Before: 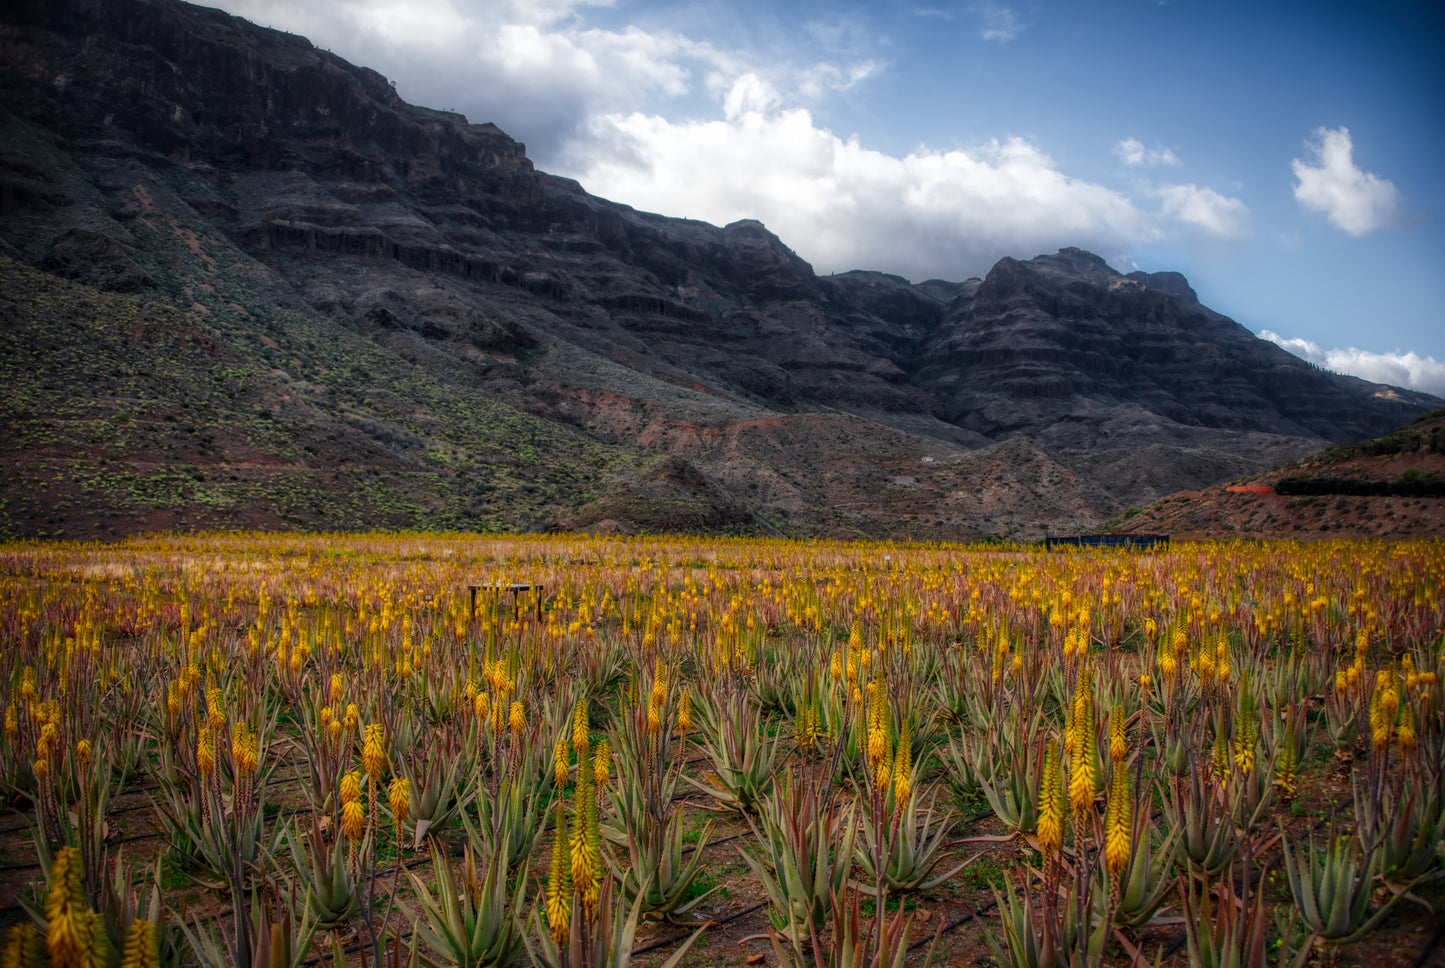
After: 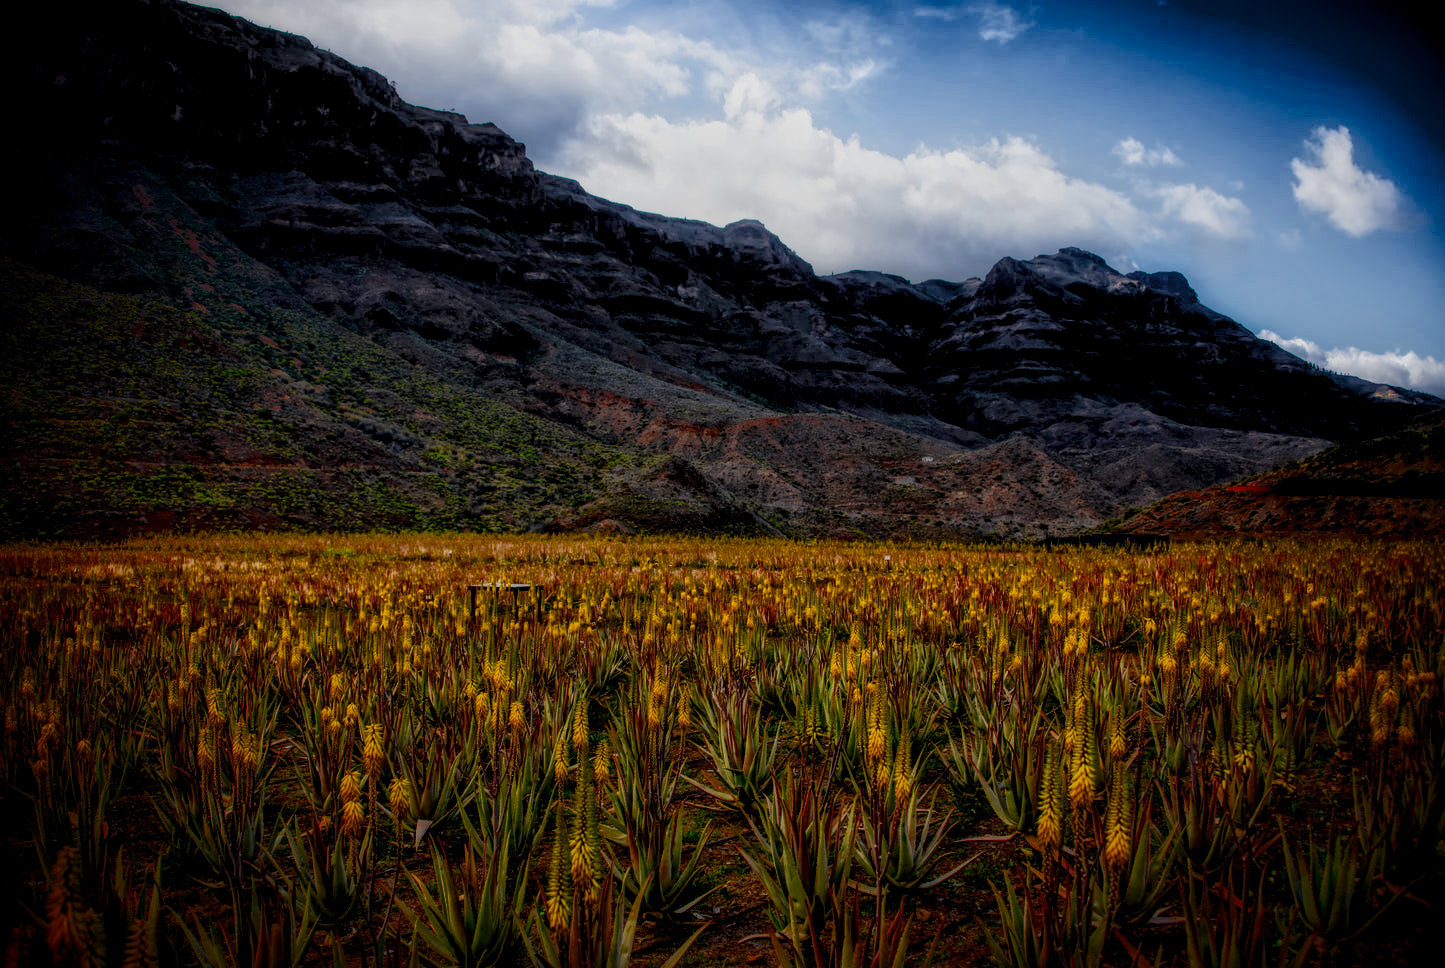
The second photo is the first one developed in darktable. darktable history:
levels: levels [0.062, 0.494, 0.925]
local contrast: mode bilateral grid, contrast 20, coarseness 19, detail 162%, midtone range 0.2
shadows and highlights: shadows -54.07, highlights 87.52, soften with gaussian
color balance rgb: perceptual saturation grading › global saturation 20%, perceptual saturation grading › highlights -25.288%, perceptual saturation grading › shadows 49.548%, global vibrance -7.72%, contrast -13.545%, saturation formula JzAzBz (2021)
filmic rgb: black relative exposure -6.97 EV, white relative exposure 5.69 EV, hardness 2.85, color science v6 (2022)
